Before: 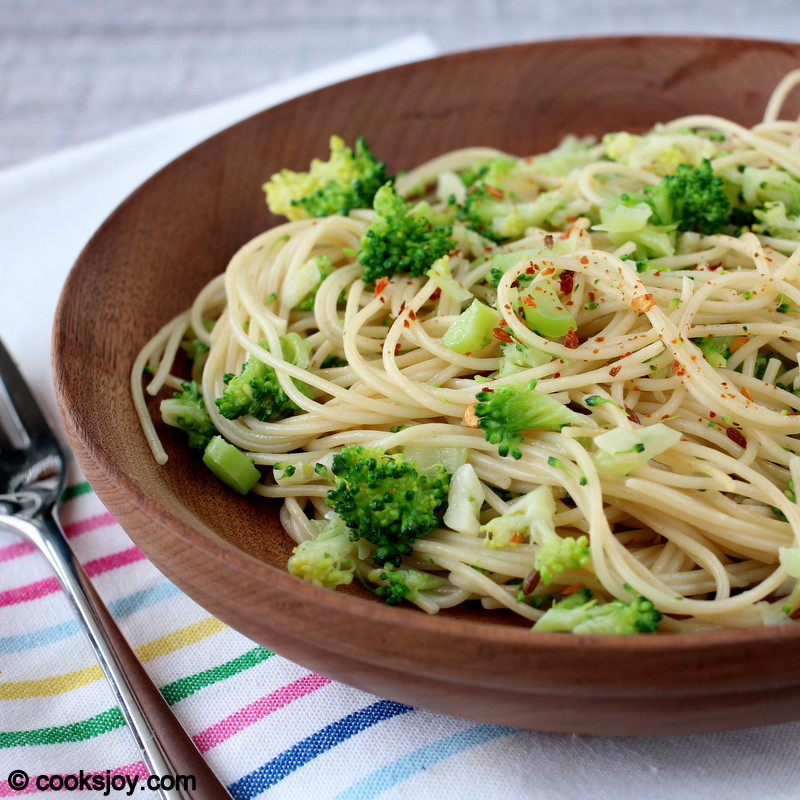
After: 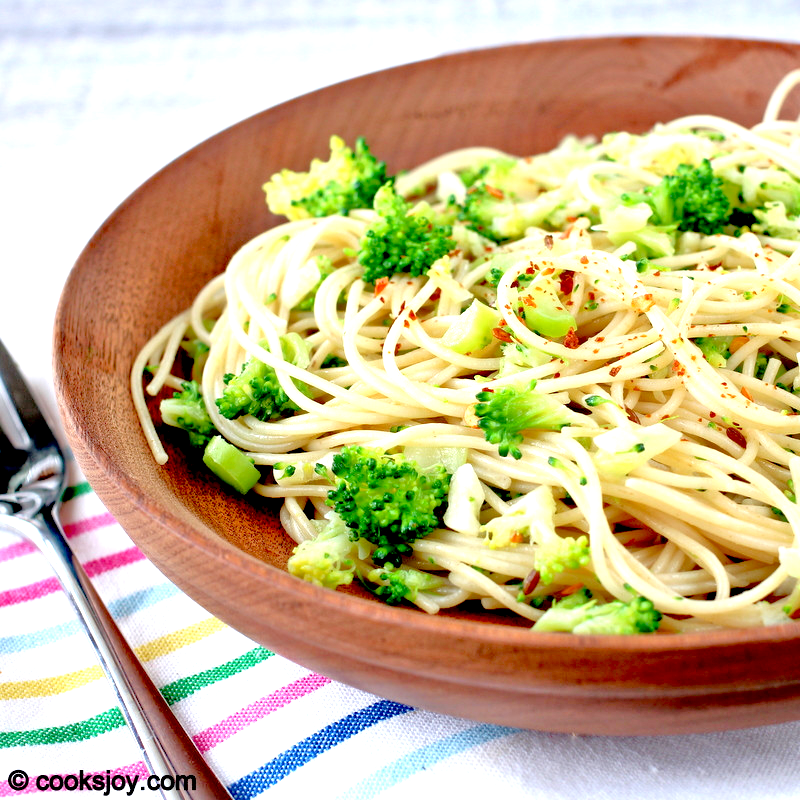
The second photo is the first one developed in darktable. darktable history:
tone equalizer: -7 EV 0.15 EV, -6 EV 0.6 EV, -5 EV 1.15 EV, -4 EV 1.33 EV, -3 EV 1.15 EV, -2 EV 0.6 EV, -1 EV 0.15 EV, mask exposure compensation -0.5 EV
exposure: black level correction 0.01, exposure 1 EV, compensate highlight preservation false
